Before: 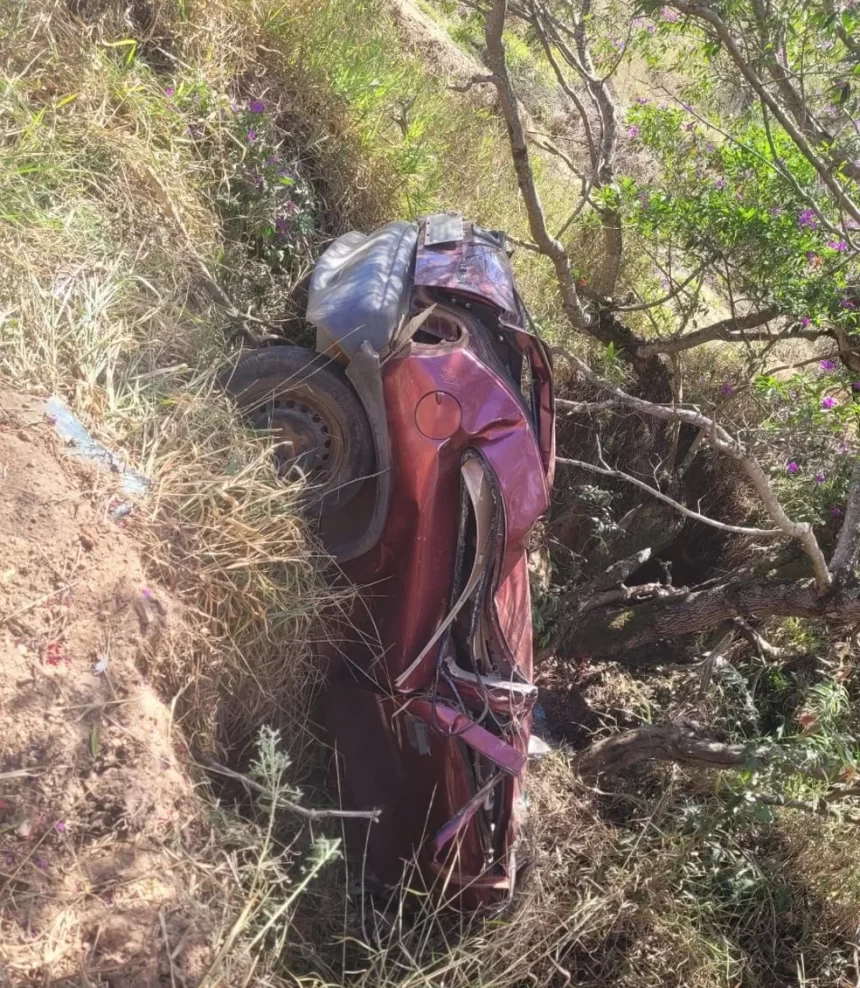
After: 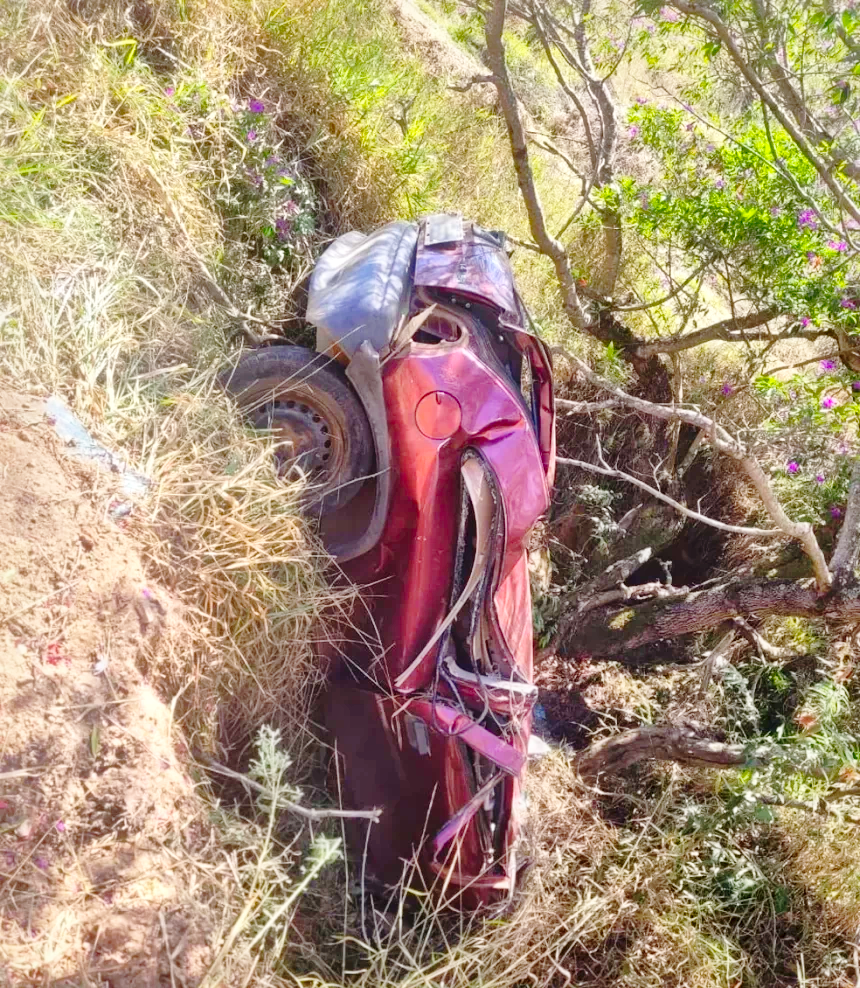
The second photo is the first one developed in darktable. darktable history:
base curve: curves: ch0 [(0, 0) (0.036, 0.037) (0.121, 0.228) (0.46, 0.76) (0.859, 0.983) (1, 1)], preserve colors none
local contrast: mode bilateral grid, contrast 20, coarseness 50, detail 173%, midtone range 0.2
color balance rgb: global offset › luminance -0.499%, perceptual saturation grading › global saturation 19.583%, contrast -29.961%
